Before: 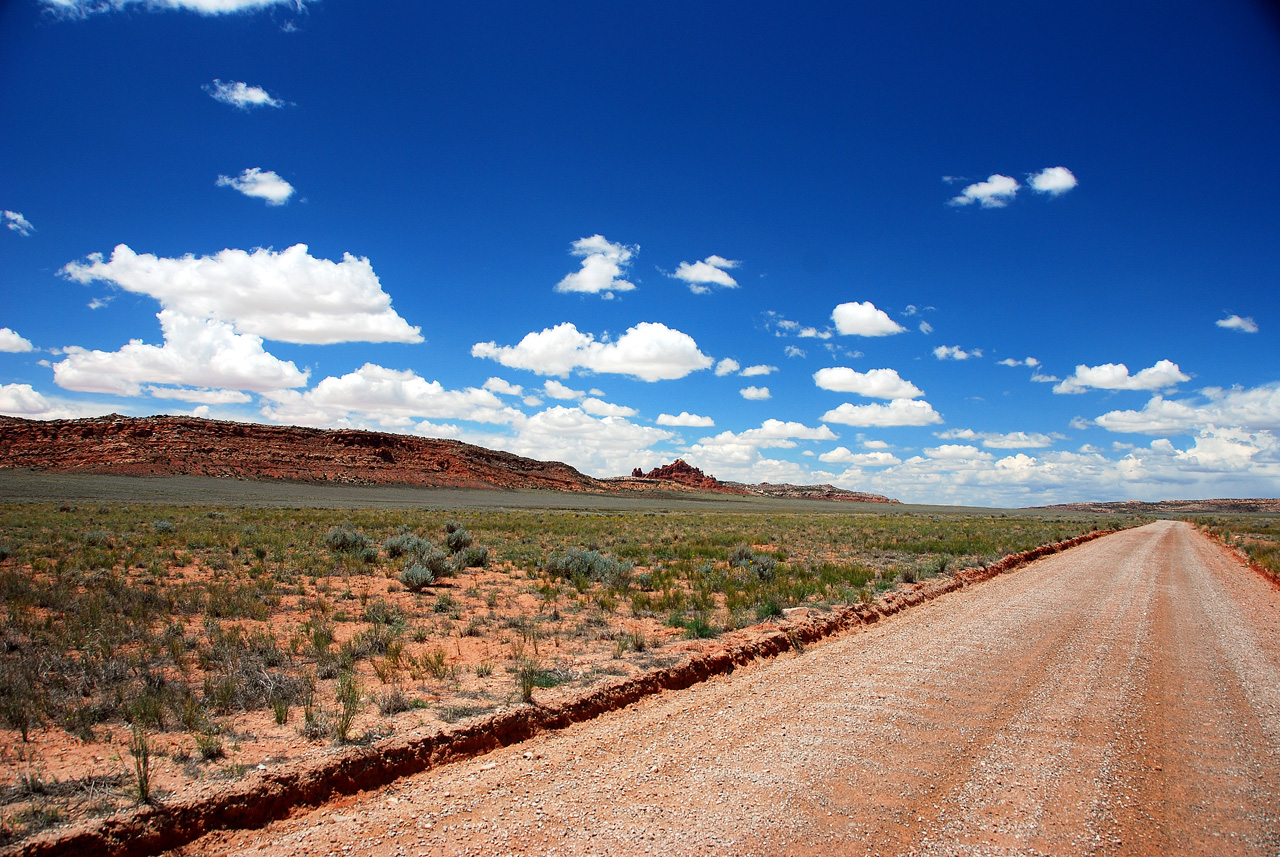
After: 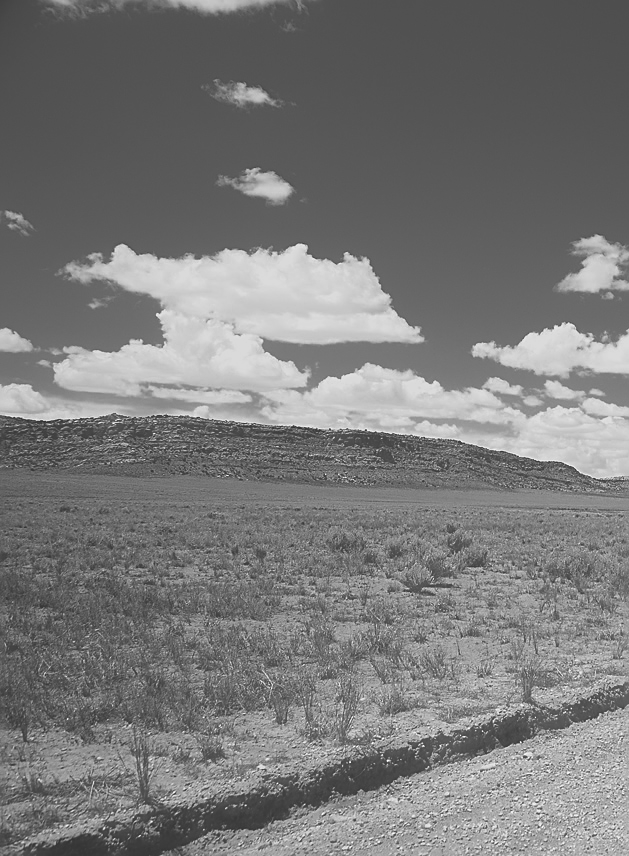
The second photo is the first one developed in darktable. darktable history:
haze removal: strength -0.09, adaptive false
color zones: curves: ch0 [(0.002, 0.593) (0.143, 0.417) (0.285, 0.541) (0.455, 0.289) (0.608, 0.327) (0.727, 0.283) (0.869, 0.571) (1, 0.603)]; ch1 [(0, 0) (0.143, 0) (0.286, 0) (0.429, 0) (0.571, 0) (0.714, 0) (0.857, 0)]
local contrast: detail 69%
contrast brightness saturation: contrast -0.26, saturation -0.43
crop and rotate: left 0%, top 0%, right 50.845%
sharpen: on, module defaults
exposure: black level correction 0.001, exposure -0.125 EV, compensate exposure bias true, compensate highlight preservation false
white balance: emerald 1
